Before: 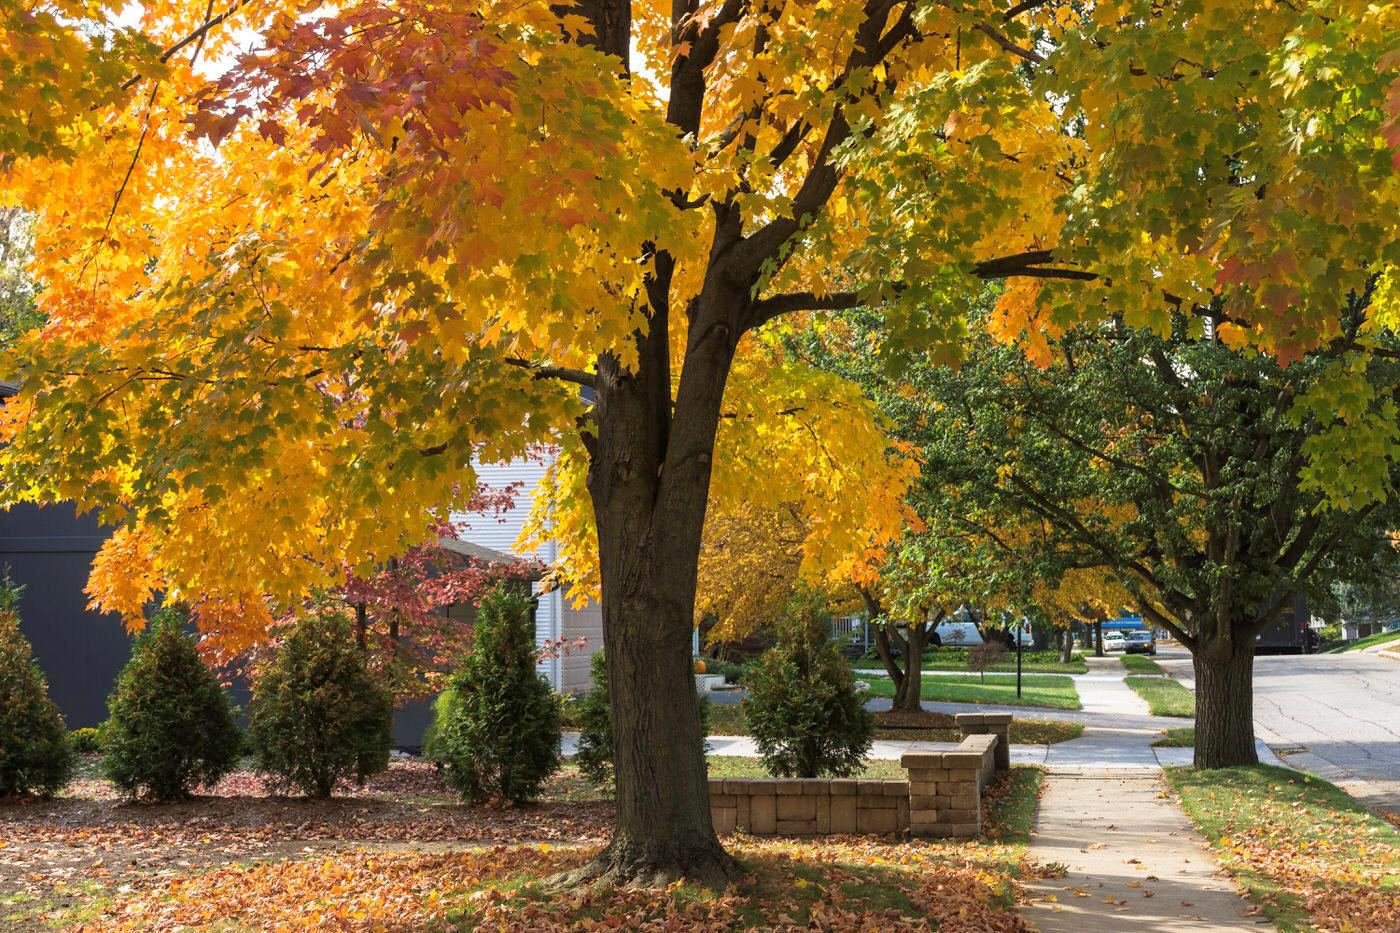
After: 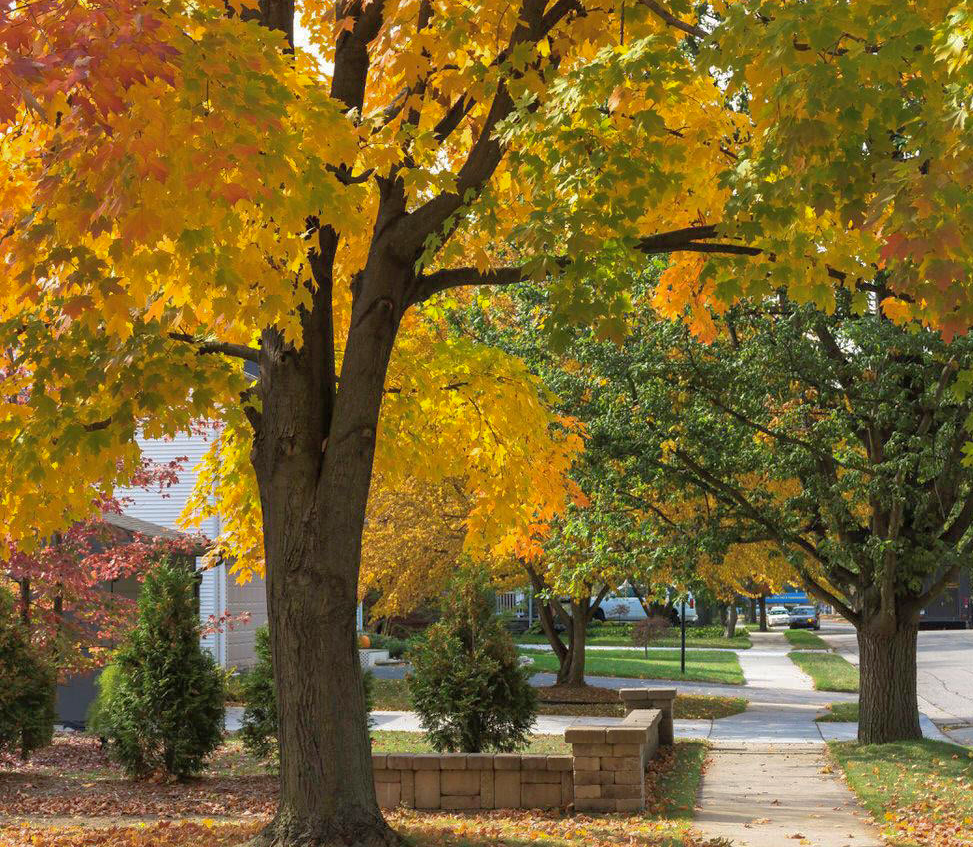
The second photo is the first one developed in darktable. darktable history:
shadows and highlights: on, module defaults
crop and rotate: left 24.034%, top 2.838%, right 6.406%, bottom 6.299%
